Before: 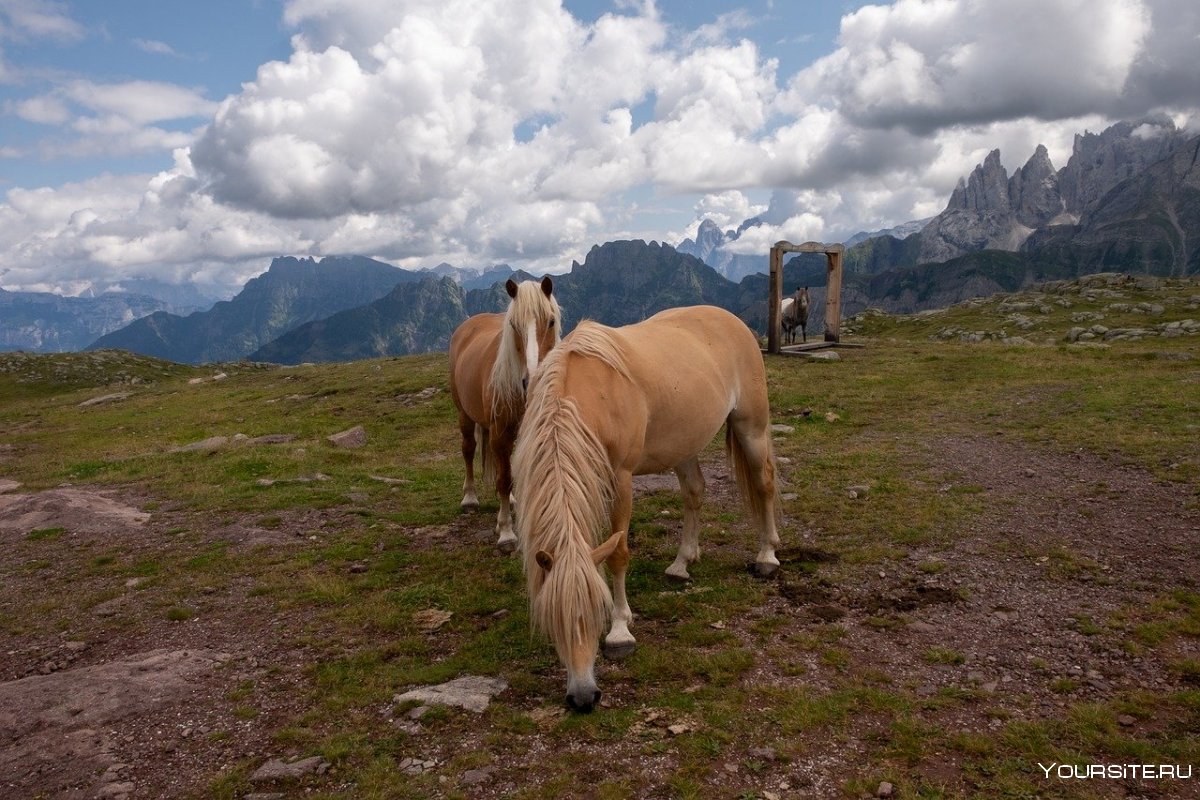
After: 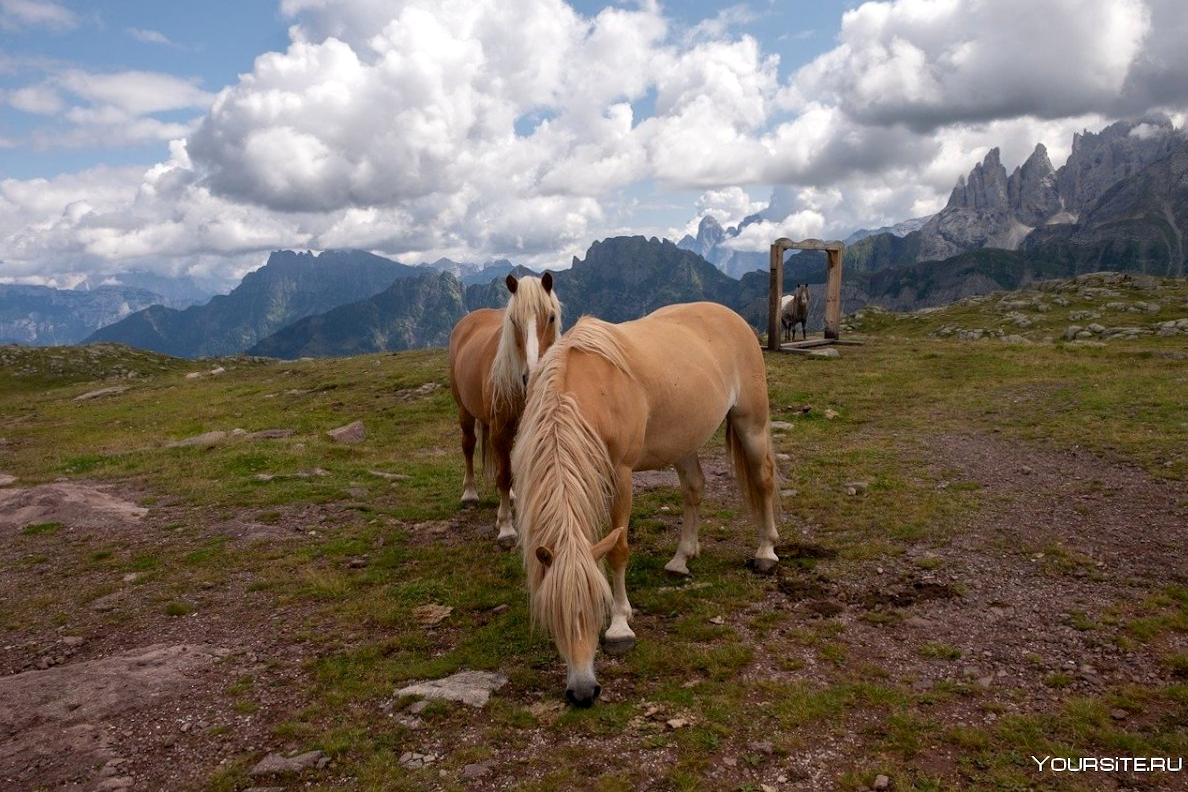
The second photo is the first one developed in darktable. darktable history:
rotate and perspective: rotation 0.174°, lens shift (vertical) 0.013, lens shift (horizontal) 0.019, shear 0.001, automatic cropping original format, crop left 0.007, crop right 0.991, crop top 0.016, crop bottom 0.997
exposure: black level correction 0.001, exposure 0.14 EV, compensate highlight preservation false
tone equalizer: -8 EV -0.55 EV
